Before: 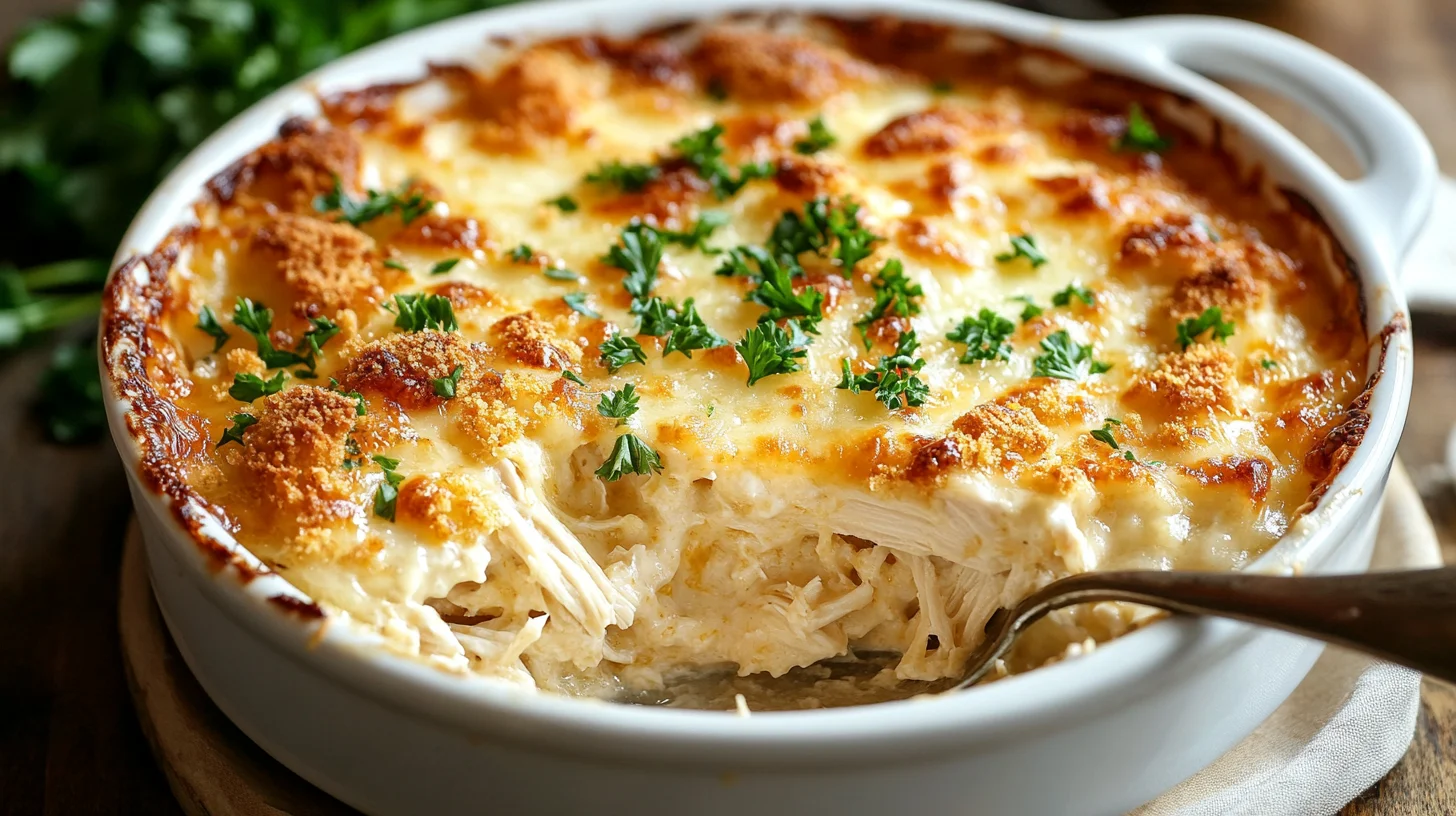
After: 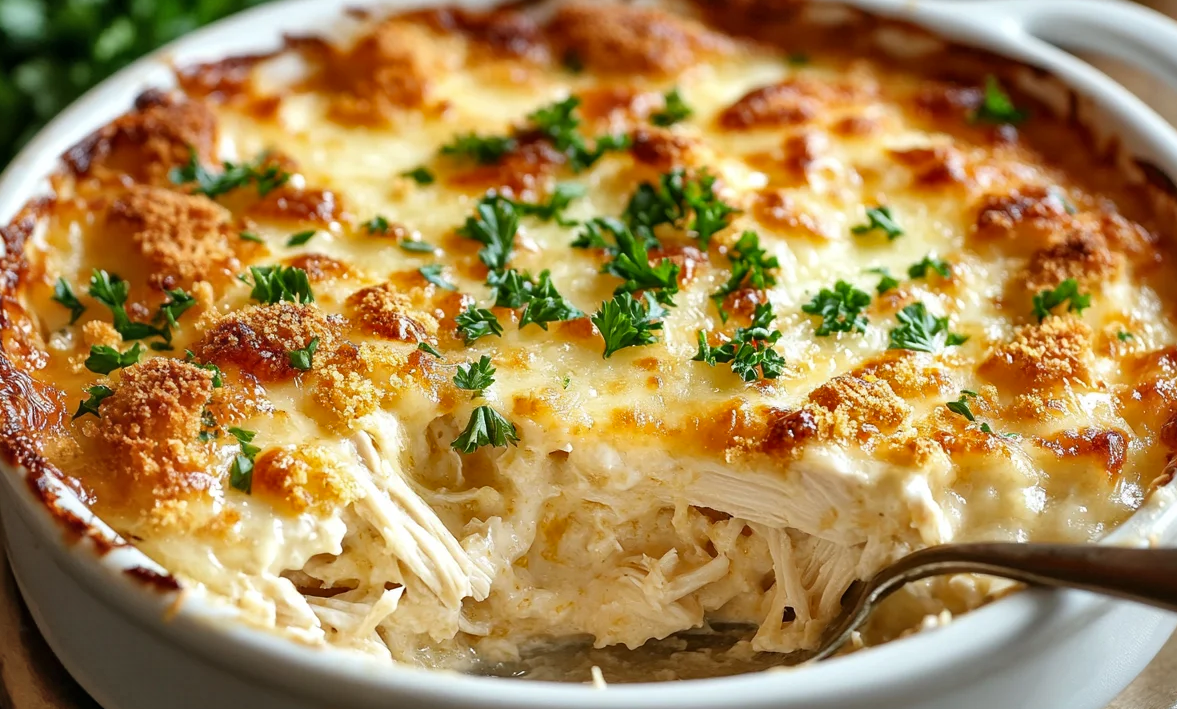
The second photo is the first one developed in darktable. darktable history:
crop: left 9.929%, top 3.475%, right 9.188%, bottom 9.529%
shadows and highlights: shadows 60, soften with gaussian
